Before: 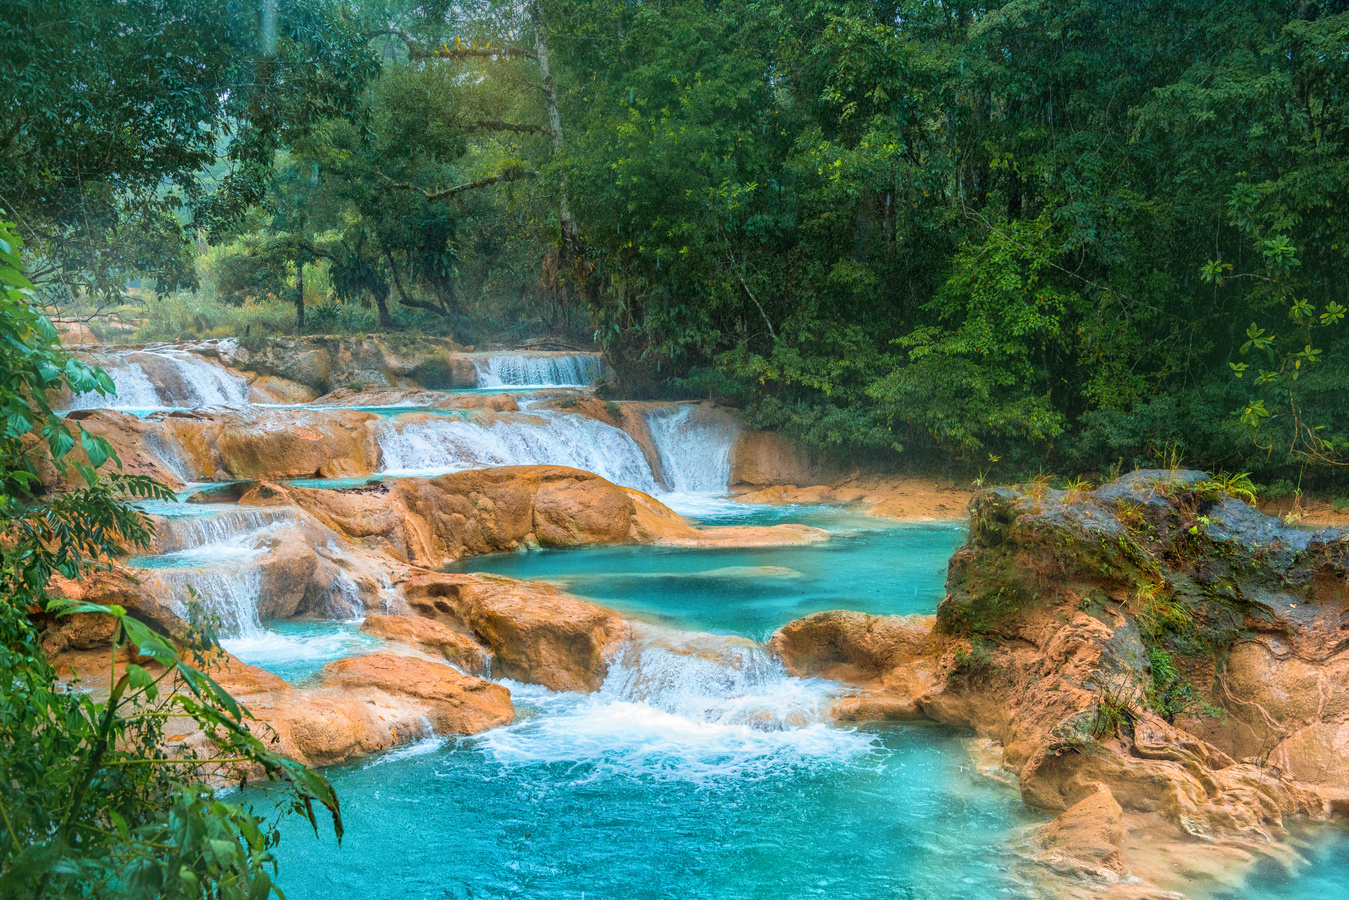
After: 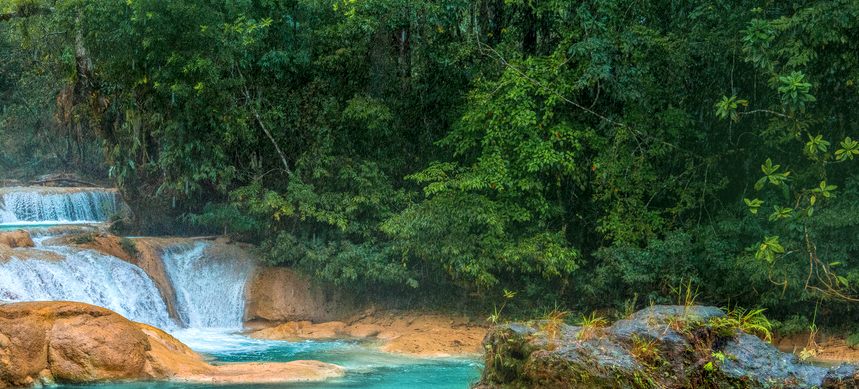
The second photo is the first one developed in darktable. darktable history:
crop: left 36.005%, top 18.293%, right 0.31%, bottom 38.444%
local contrast: highlights 0%, shadows 0%, detail 133%
